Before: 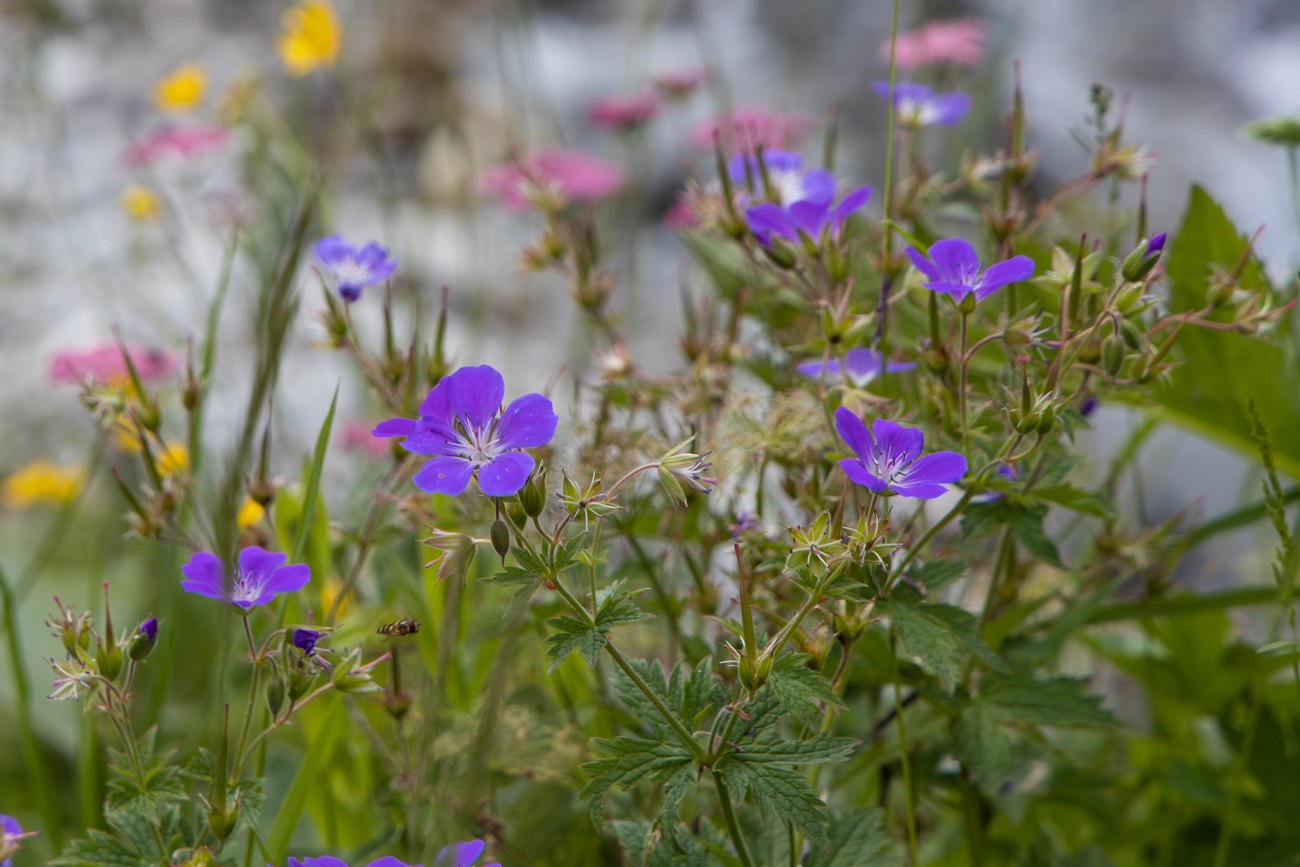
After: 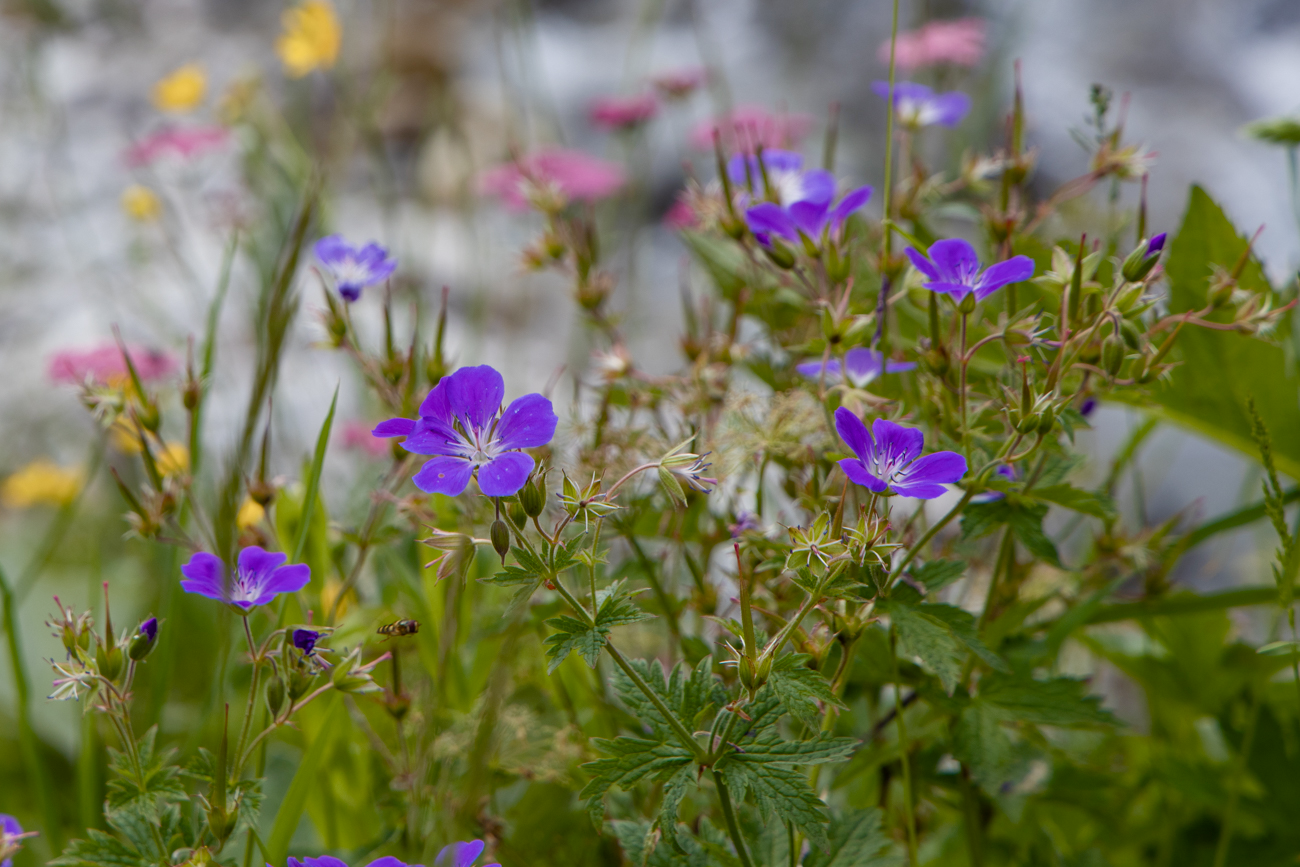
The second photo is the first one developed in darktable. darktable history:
contrast brightness saturation: saturation -0.06
color balance rgb: linear chroma grading › global chroma -15.567%, perceptual saturation grading › global saturation 38.794%, perceptual saturation grading › highlights -50.232%, perceptual saturation grading › shadows 30.414%, global vibrance 20%
